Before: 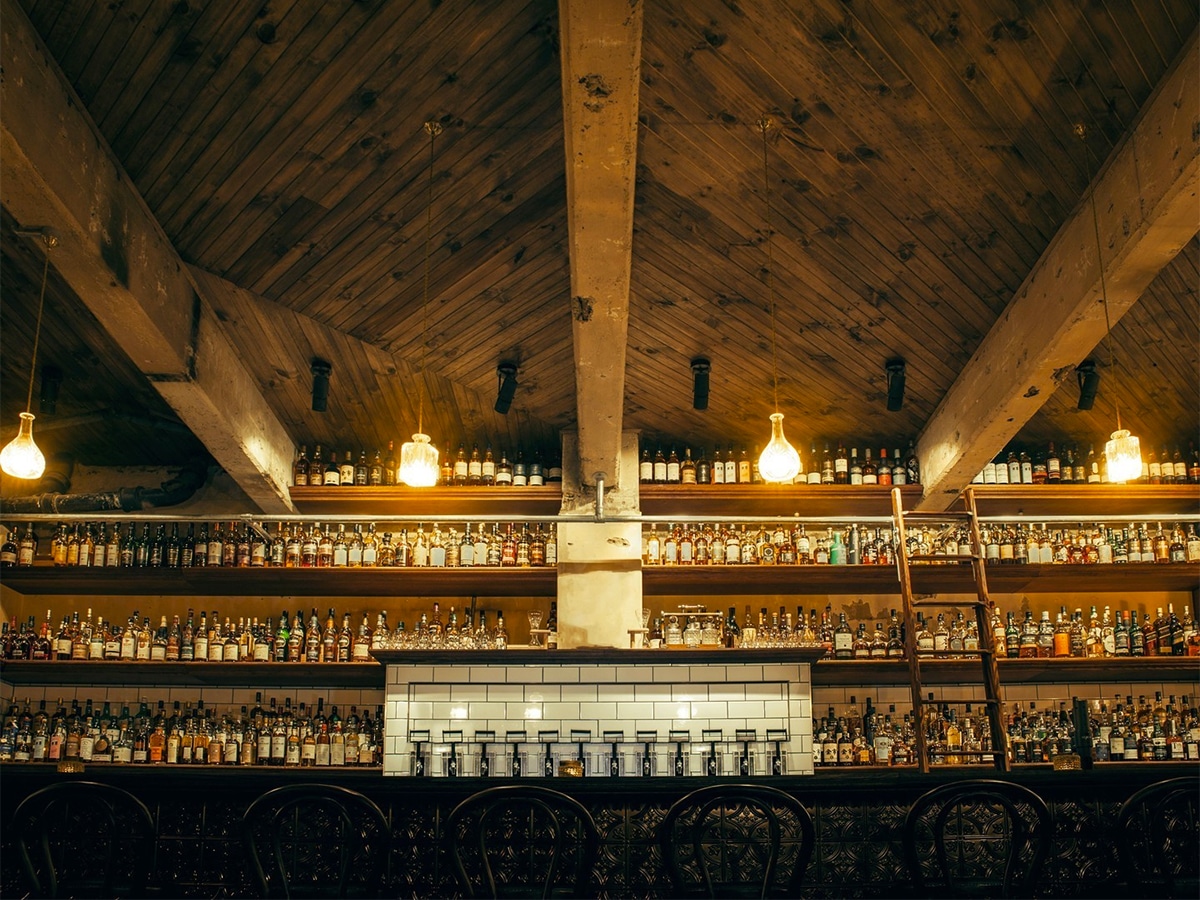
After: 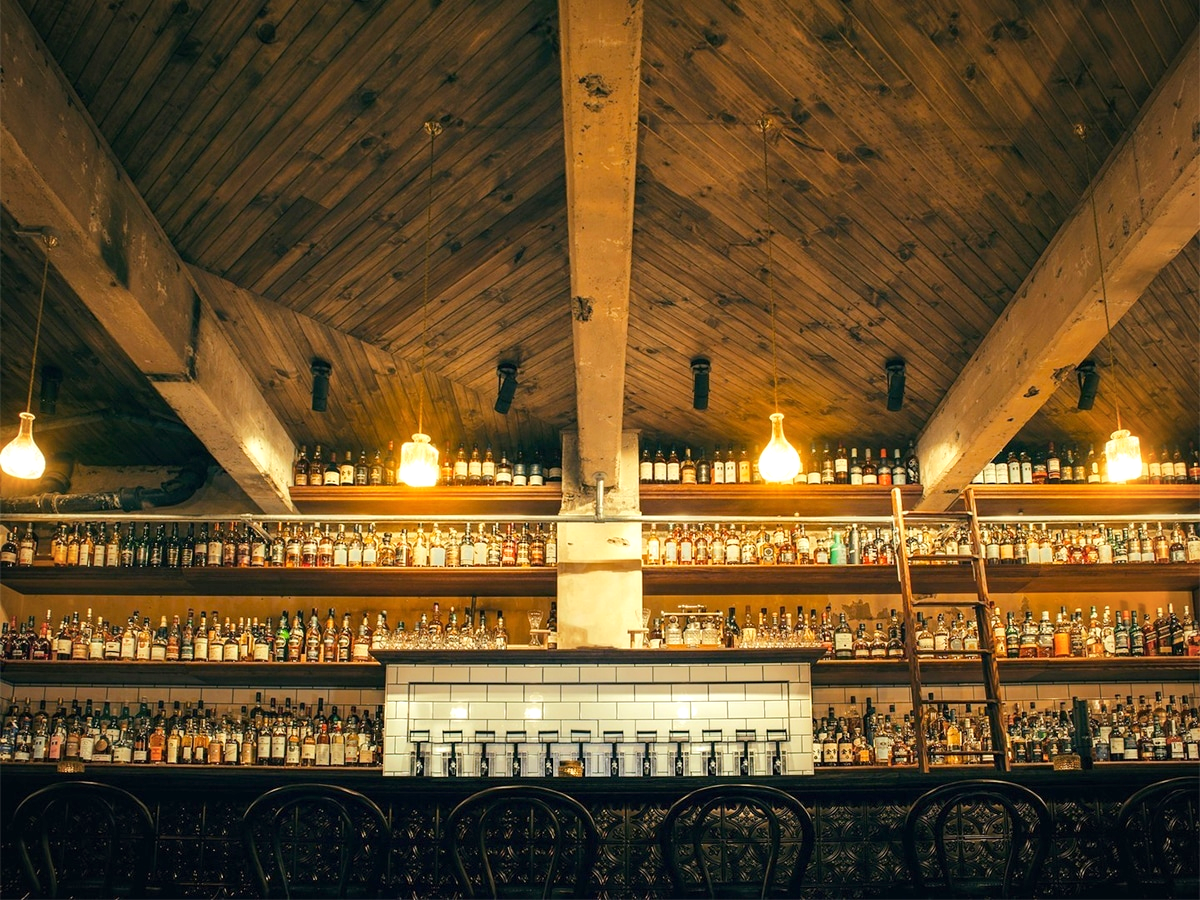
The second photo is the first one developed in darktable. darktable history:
vignetting: fall-off radius 94.41%, brightness -0.404, saturation -0.308
tone equalizer: -8 EV 1.03 EV, -7 EV 1 EV, -6 EV 0.975 EV, -5 EV 1 EV, -4 EV 1.03 EV, -3 EV 0.753 EV, -2 EV 0.522 EV, -1 EV 0.226 EV, edges refinement/feathering 500, mask exposure compensation -1.57 EV, preserve details no
